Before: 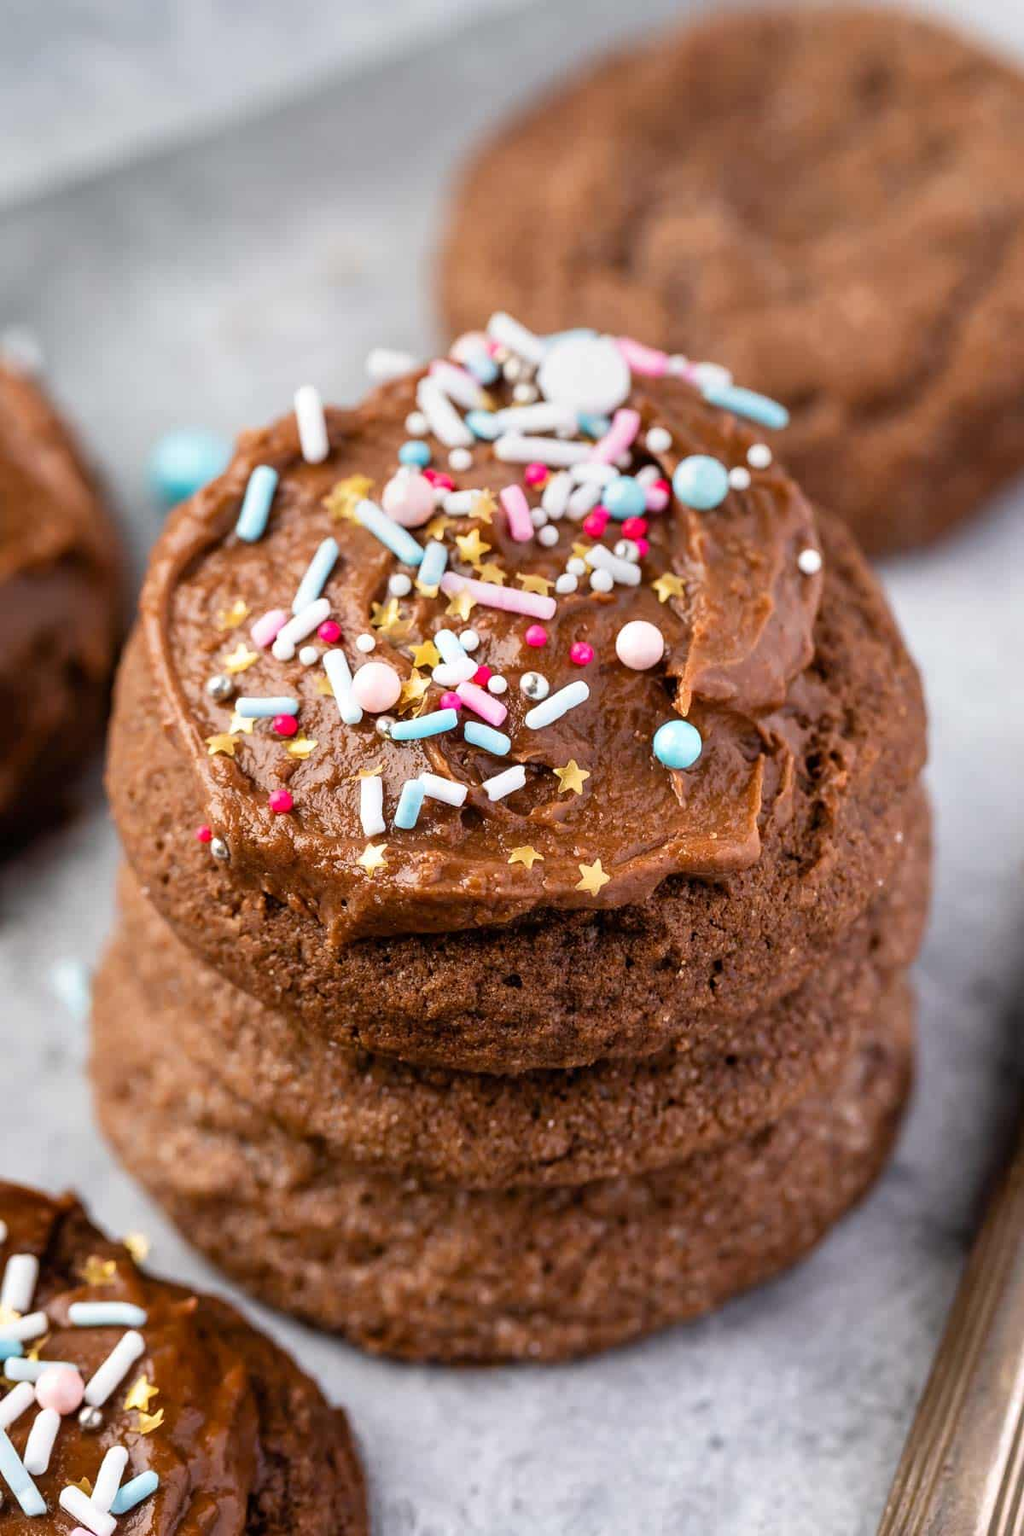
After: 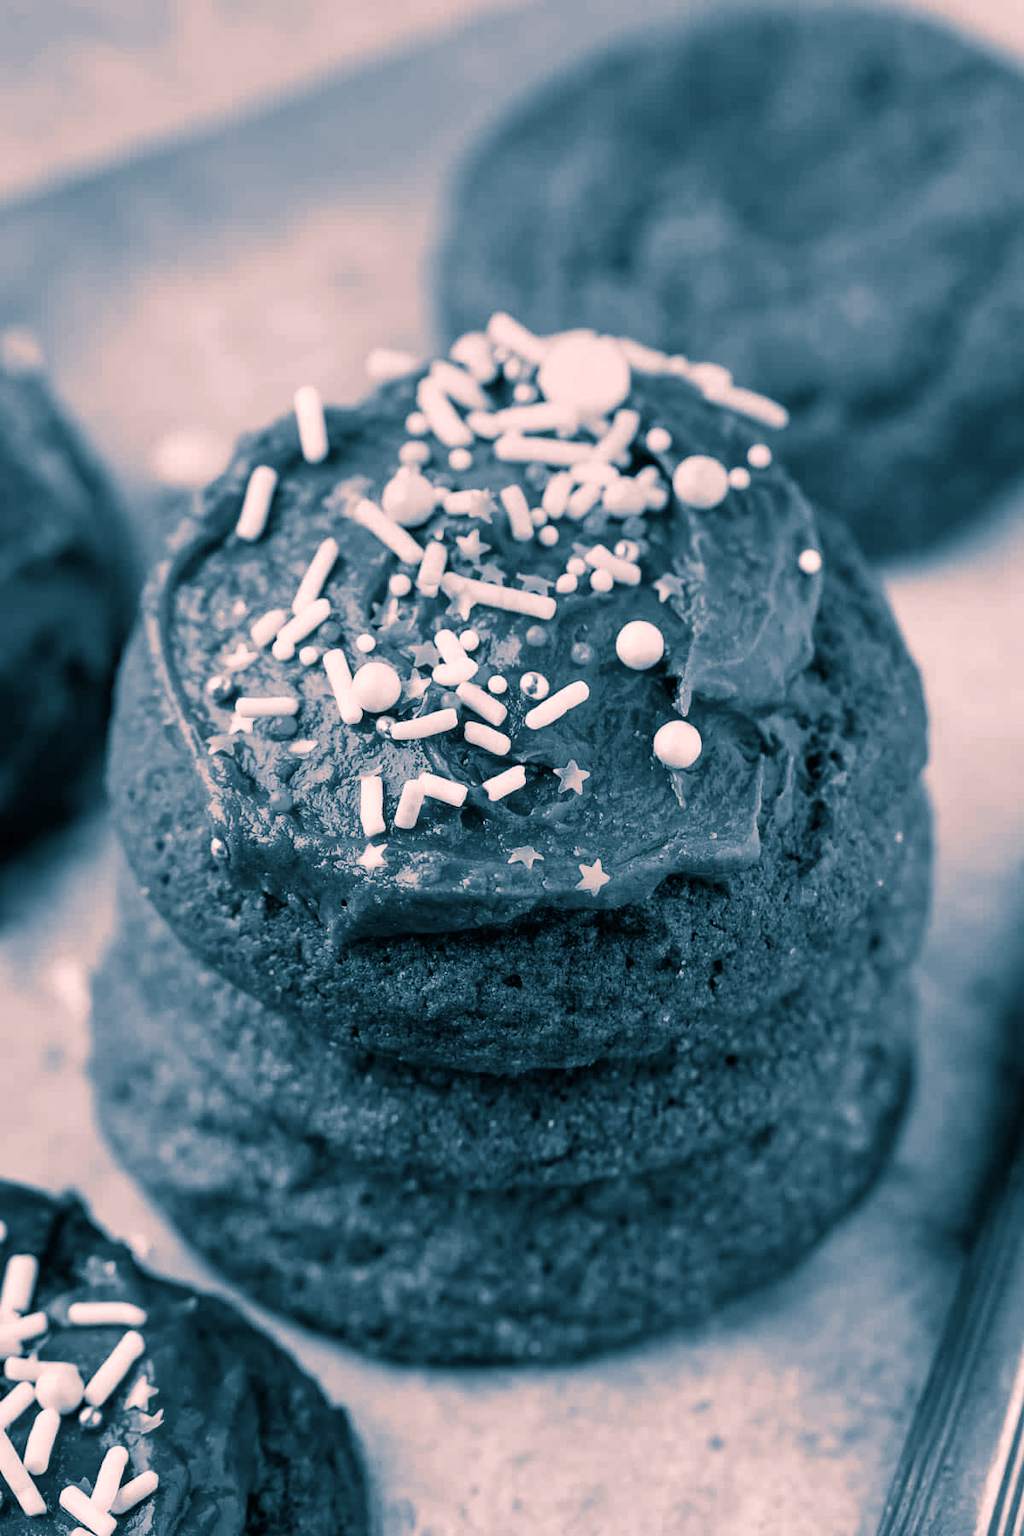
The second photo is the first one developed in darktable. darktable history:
color calibration: output gray [0.21, 0.42, 0.37, 0], gray › normalize channels true, illuminant same as pipeline (D50), adaptation XYZ, x 0.346, y 0.359, gamut compression 0
color correction: highlights a* 12.23, highlights b* 5.41
split-toning: shadows › hue 212.4°, balance -70
